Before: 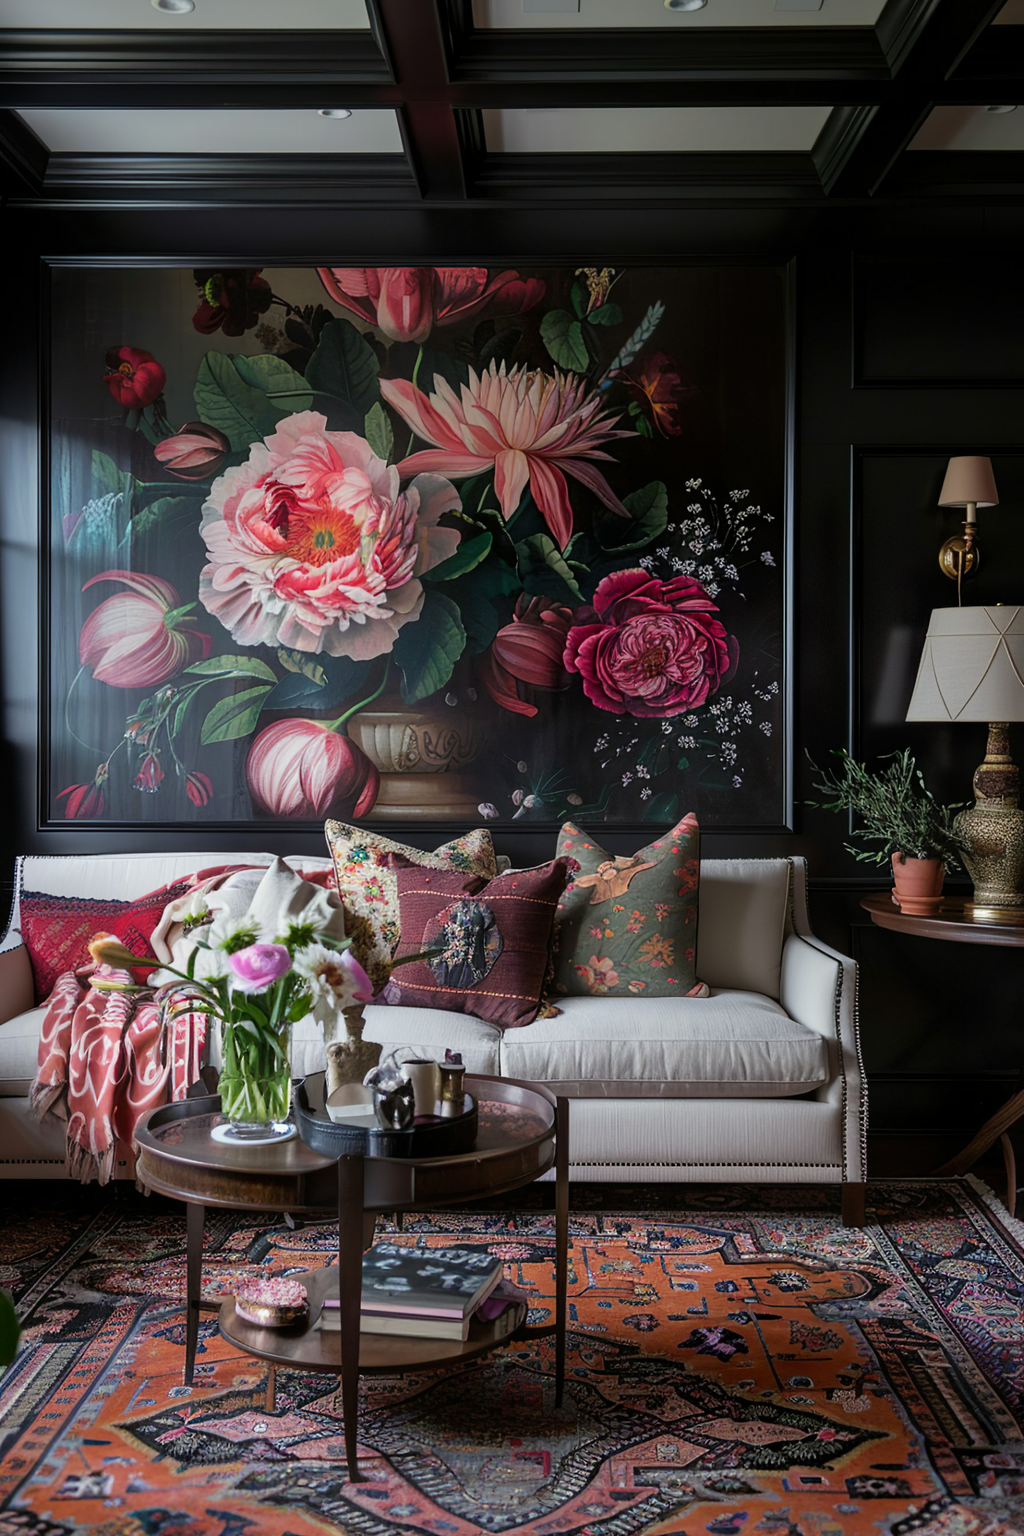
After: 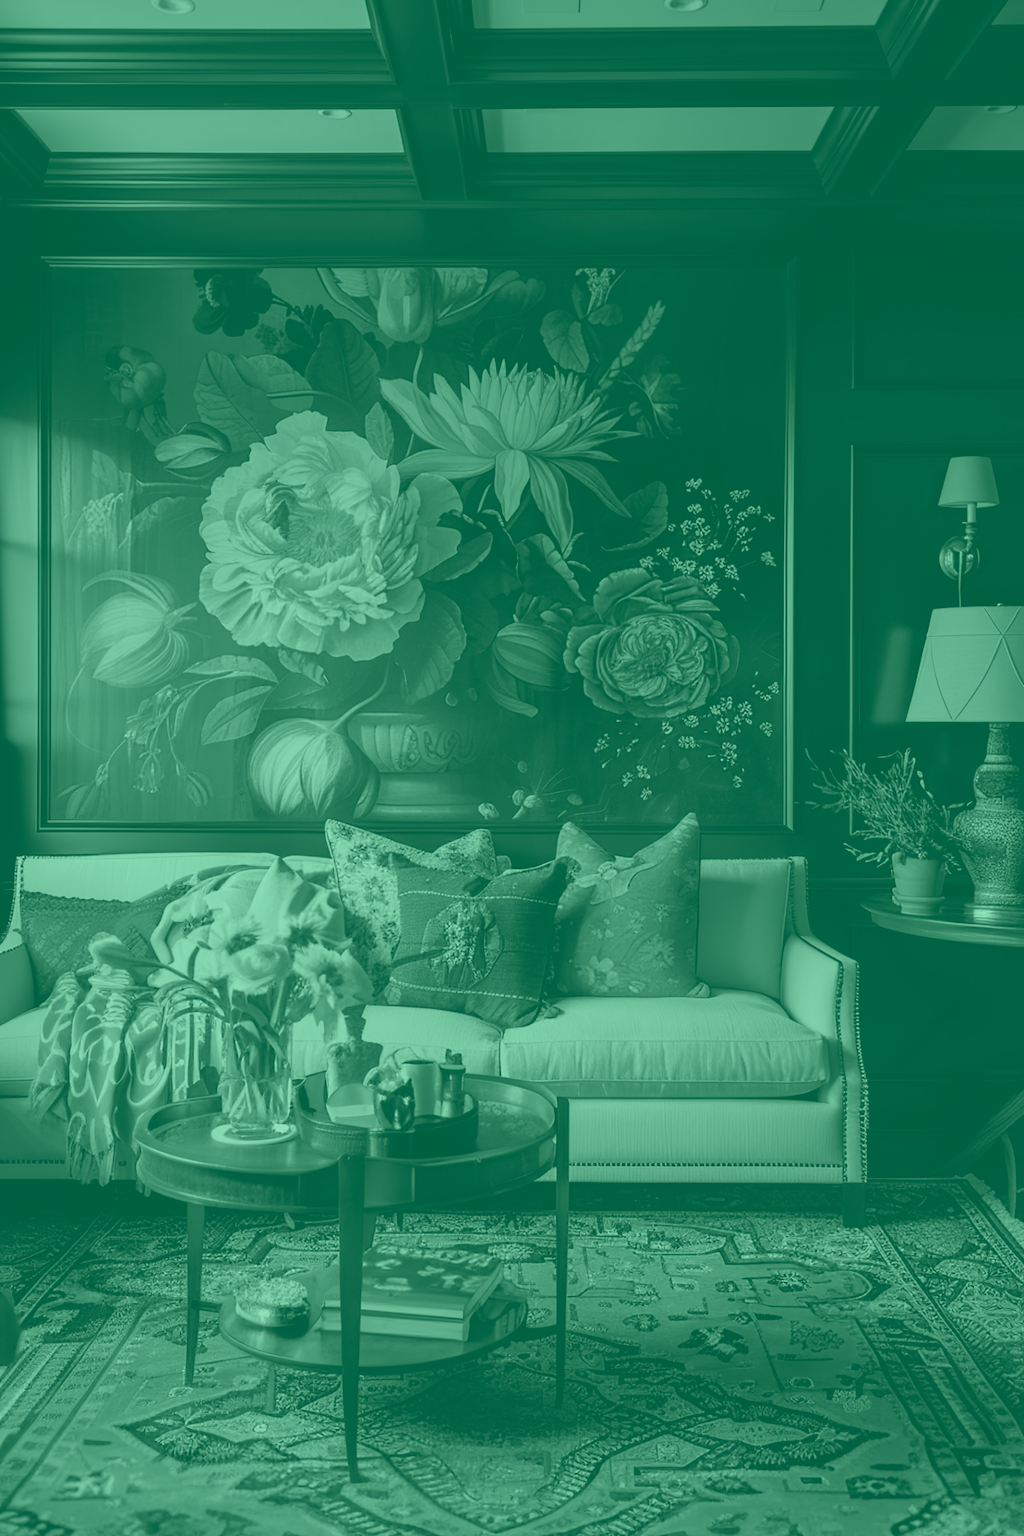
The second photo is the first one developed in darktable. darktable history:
colorize: hue 147.6°, saturation 65%, lightness 21.64%
